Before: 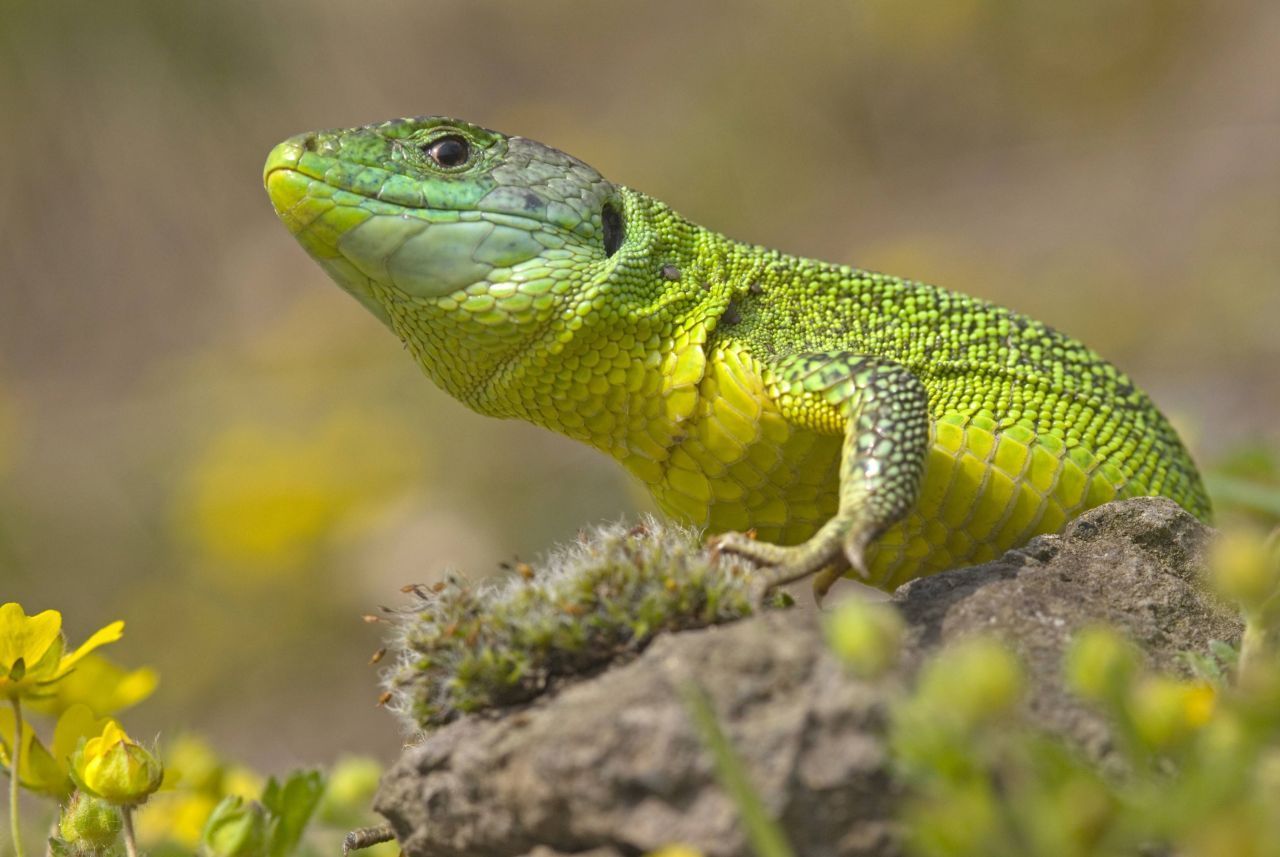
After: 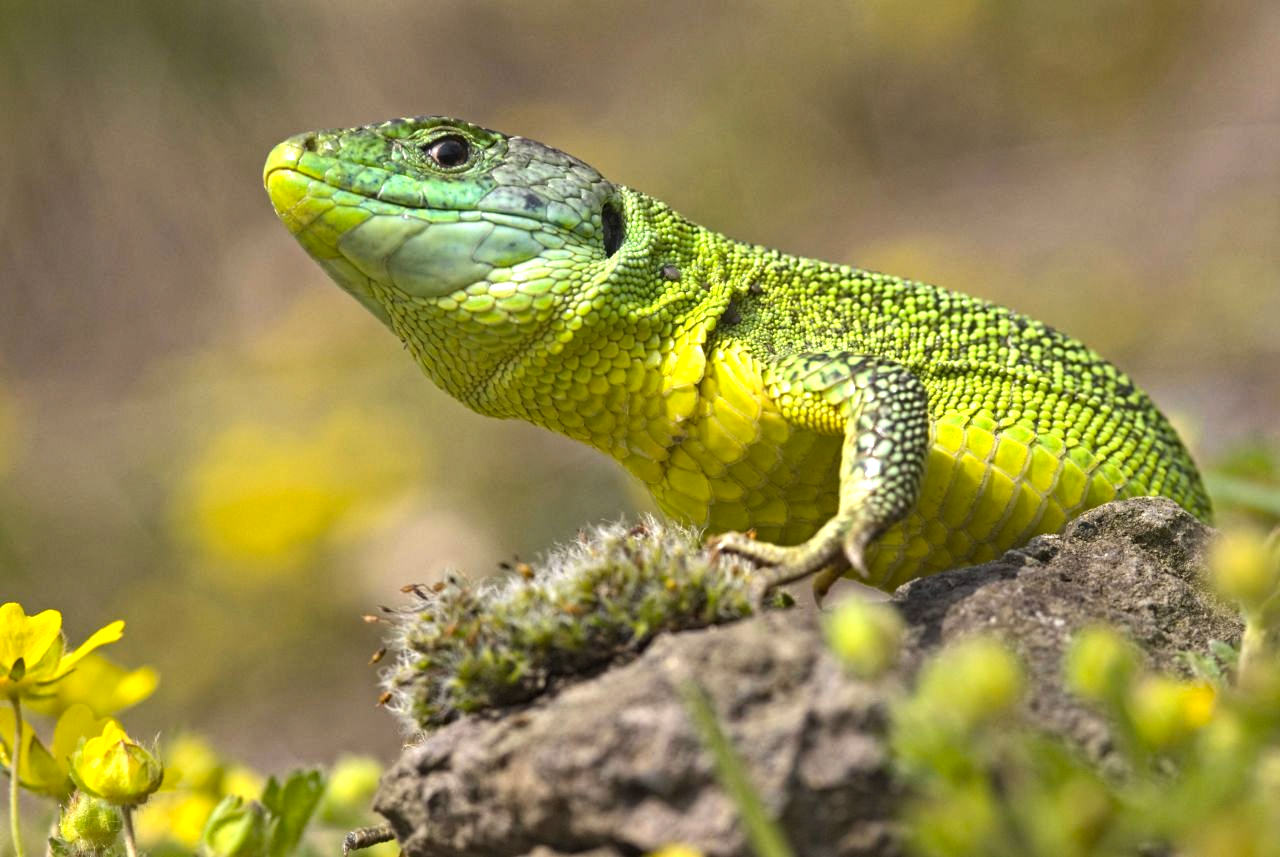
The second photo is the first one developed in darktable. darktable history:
haze removal: compatibility mode true, adaptive false
tone equalizer: -8 EV -0.749 EV, -7 EV -0.72 EV, -6 EV -0.592 EV, -5 EV -0.371 EV, -3 EV 0.385 EV, -2 EV 0.6 EV, -1 EV 0.688 EV, +0 EV 0.722 EV, edges refinement/feathering 500, mask exposure compensation -1.57 EV, preserve details no
